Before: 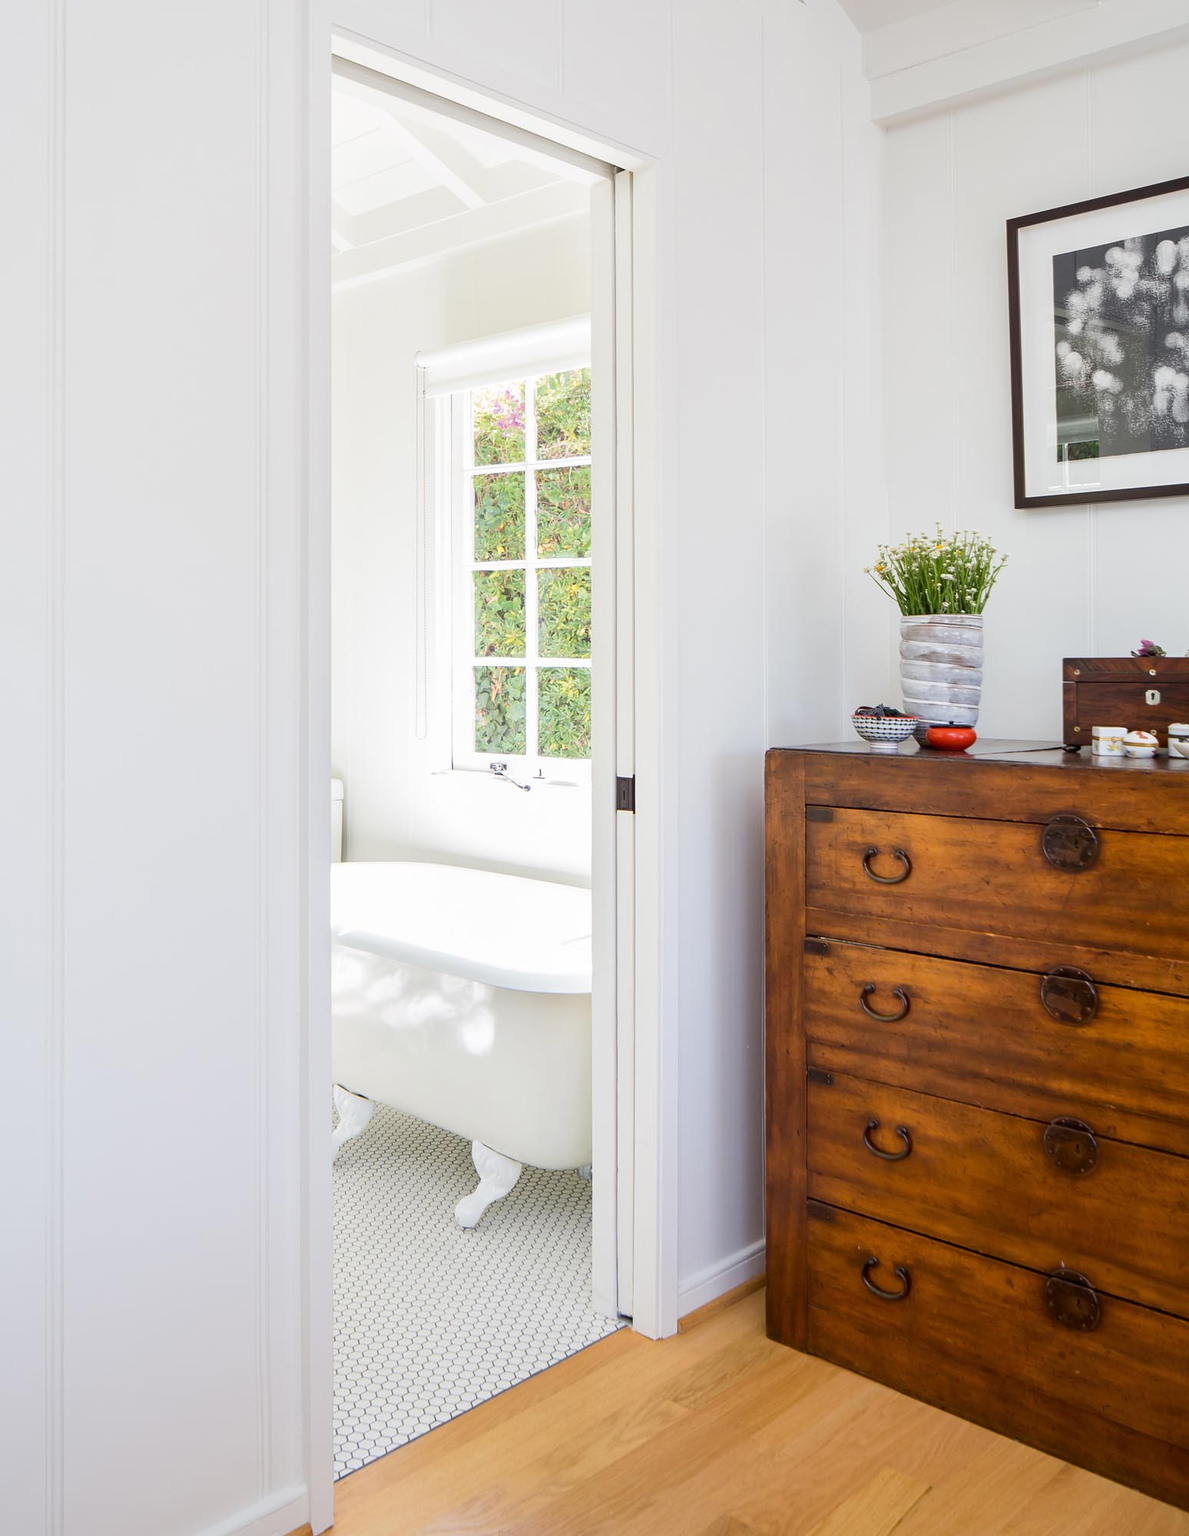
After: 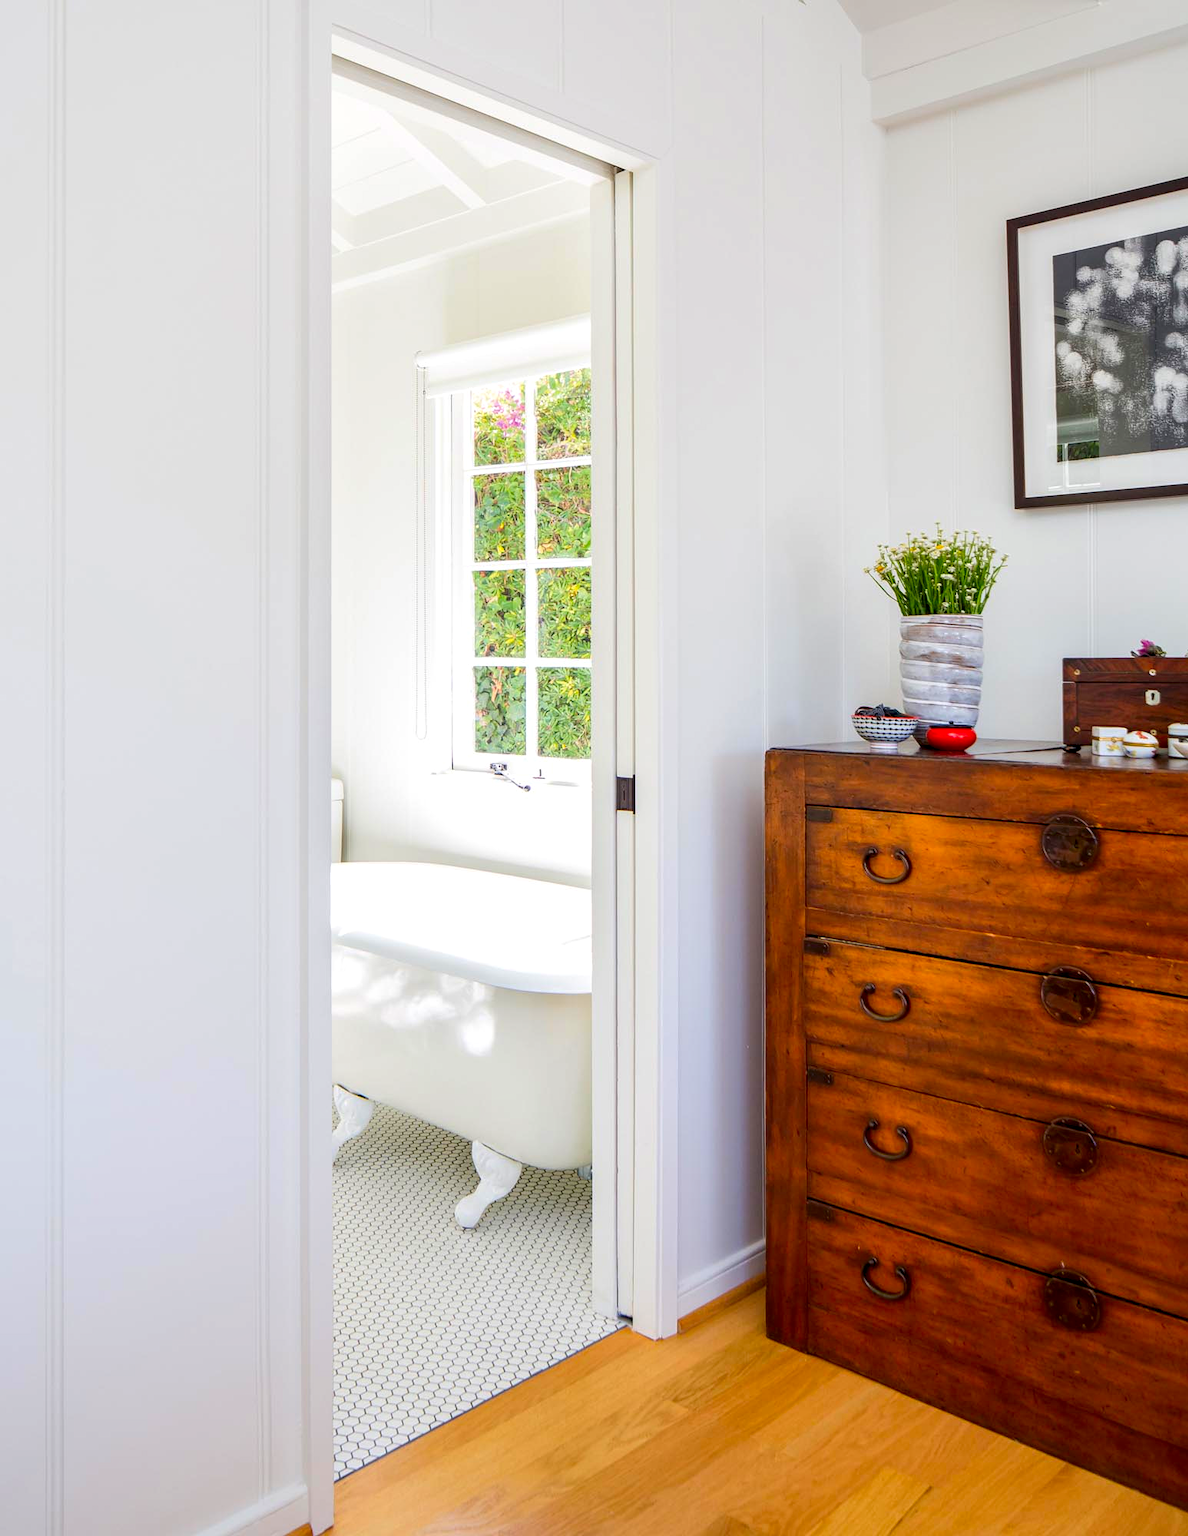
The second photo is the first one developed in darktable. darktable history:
contrast brightness saturation: saturation 0.5
local contrast: shadows 94%
